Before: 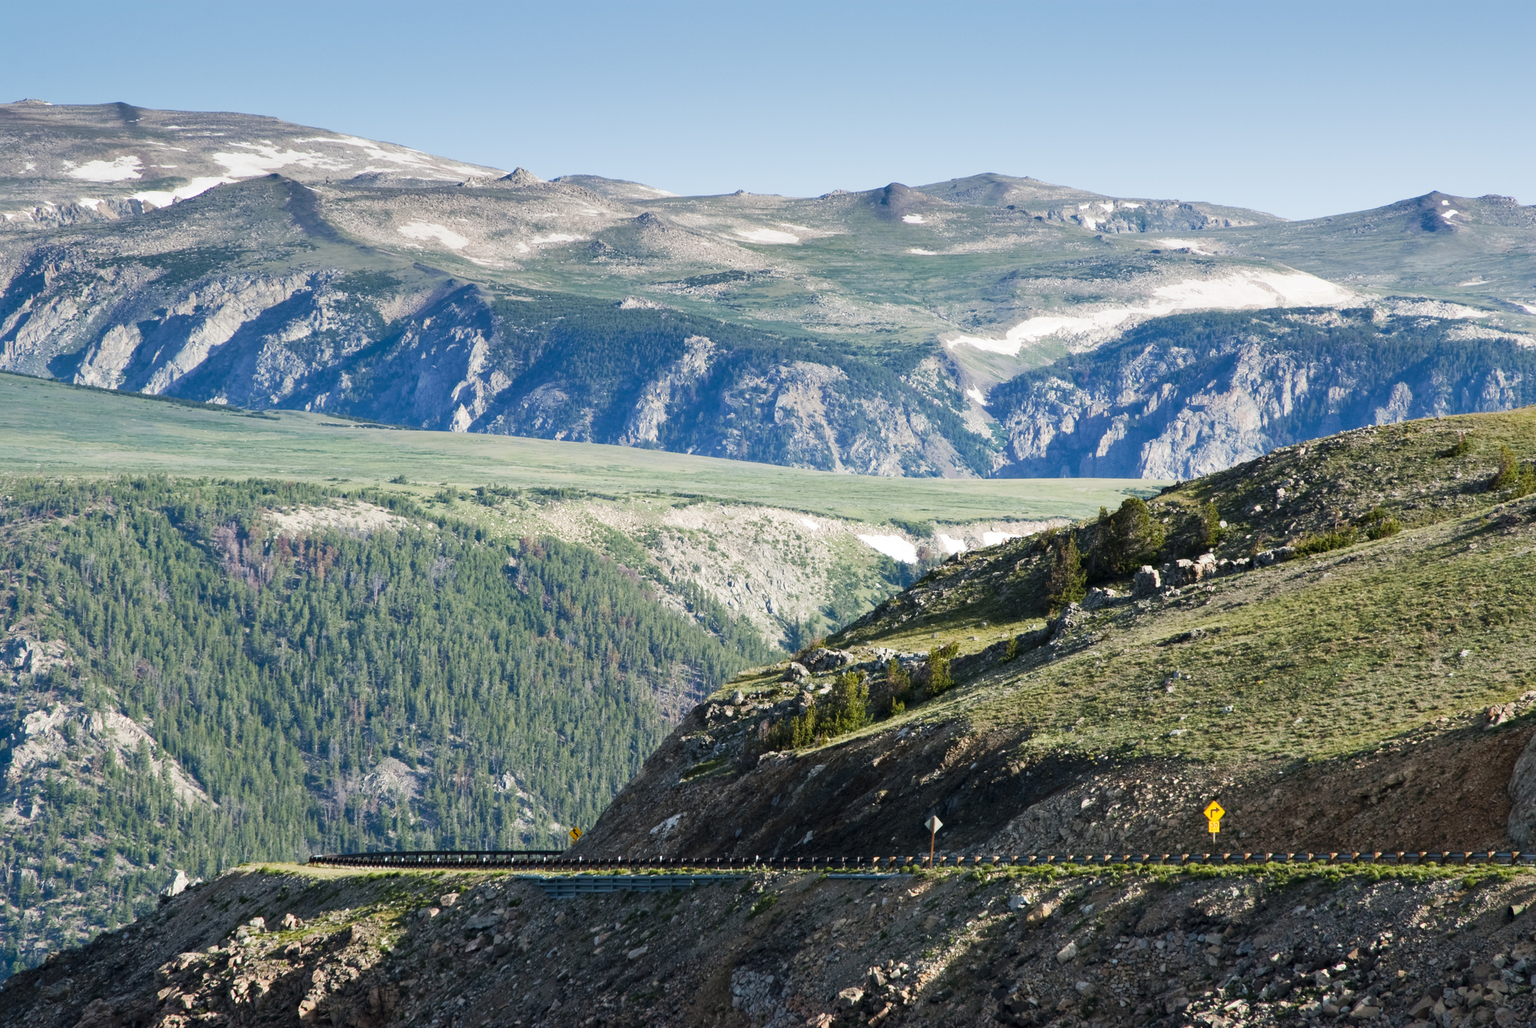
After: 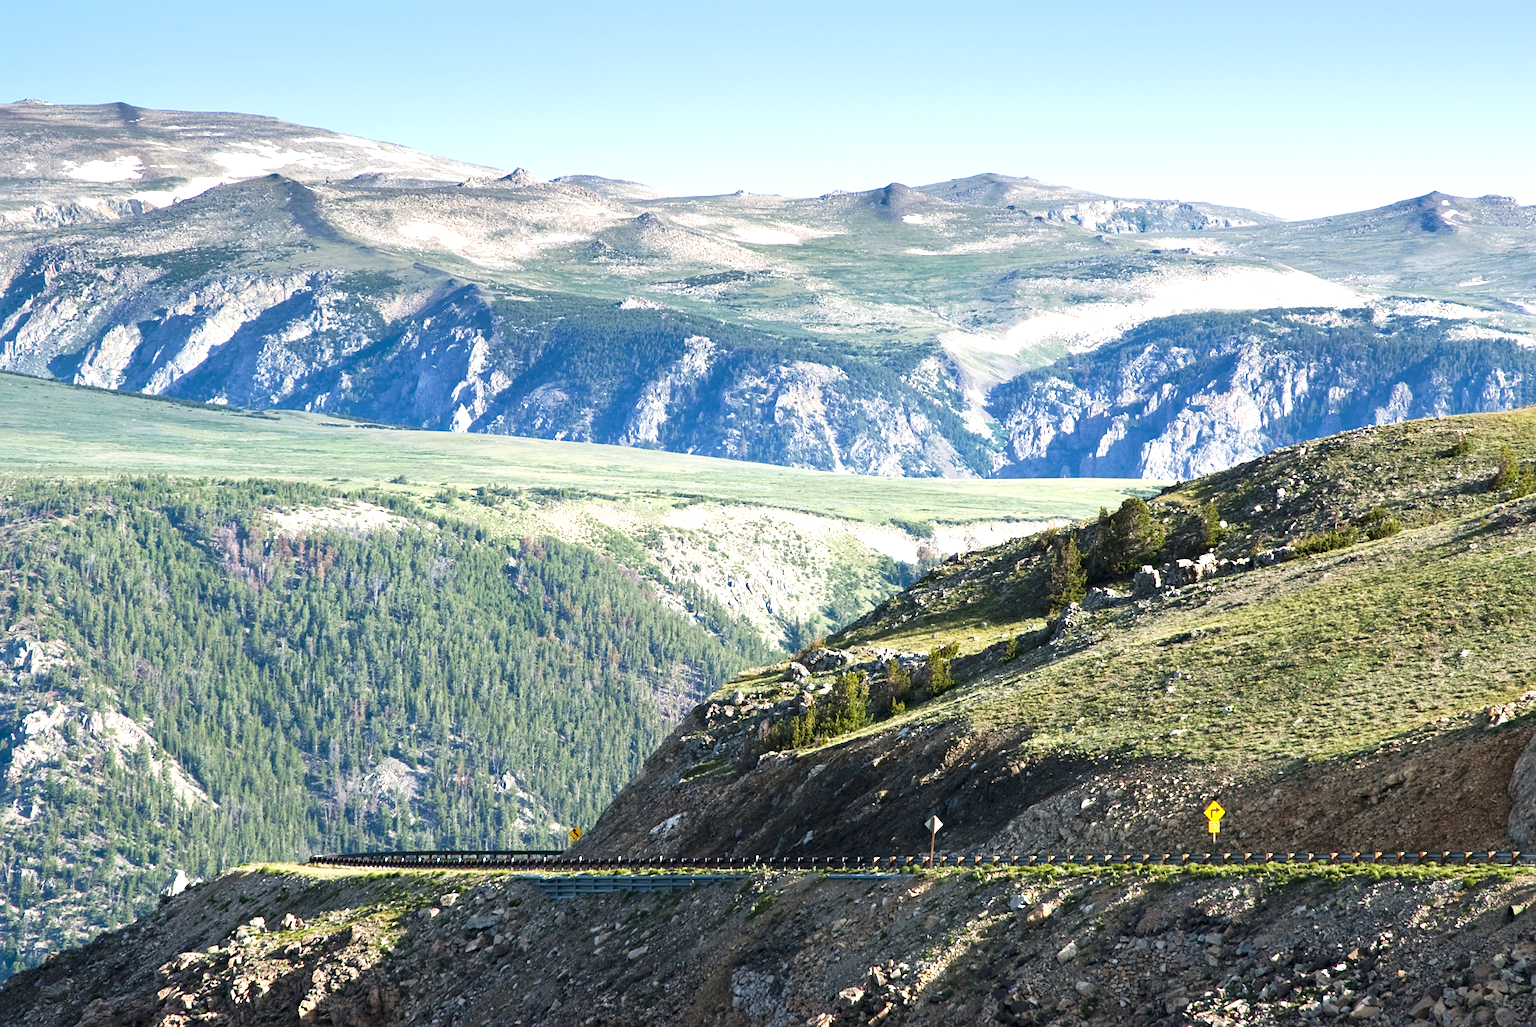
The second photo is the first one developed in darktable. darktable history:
exposure: black level correction 0, exposure 0.7 EV, compensate exposure bias true, compensate highlight preservation false
sharpen: amount 0.2
